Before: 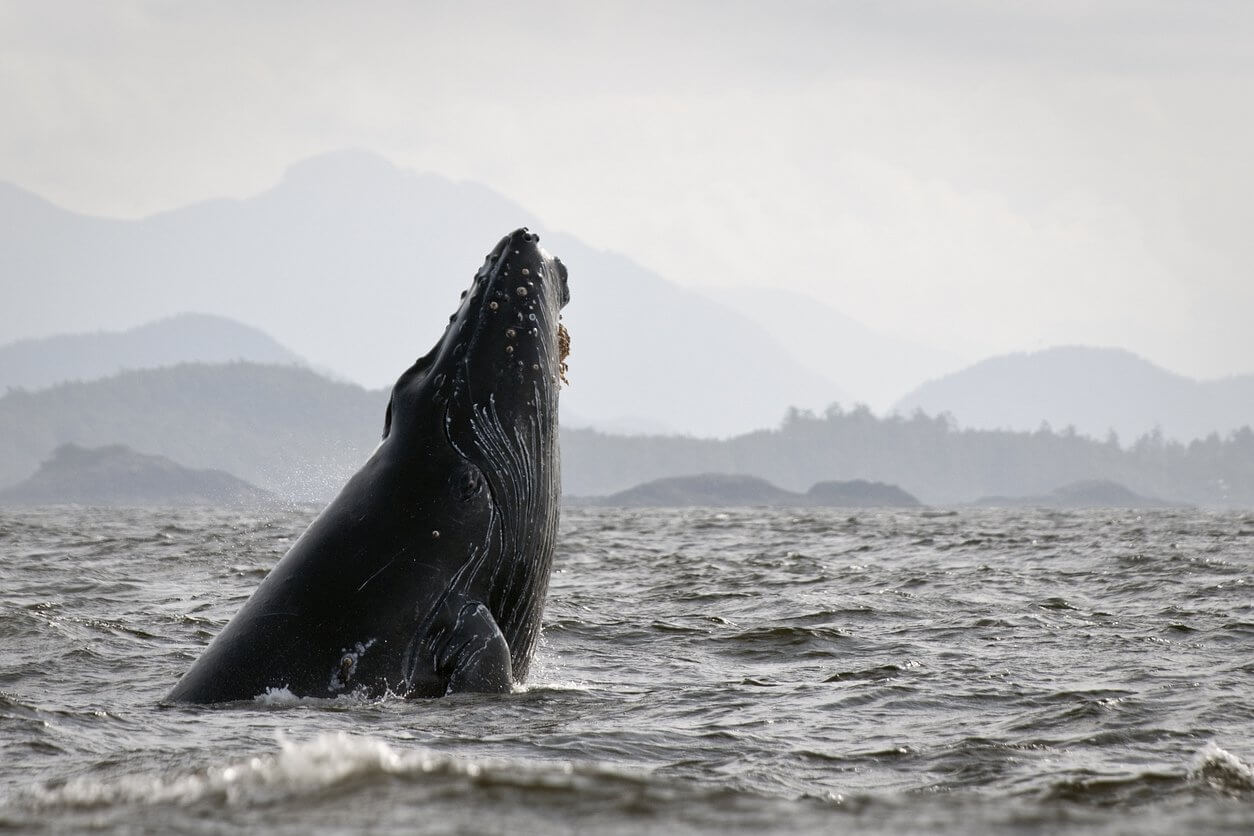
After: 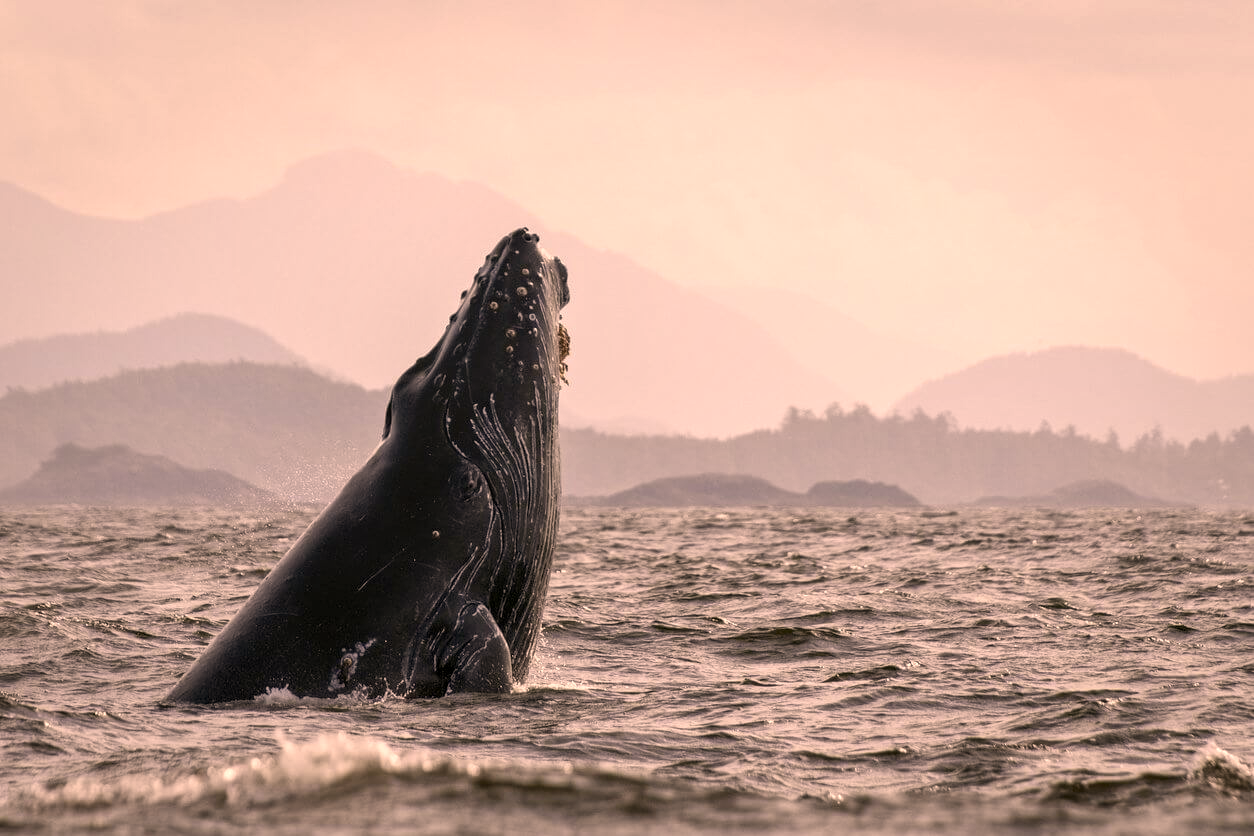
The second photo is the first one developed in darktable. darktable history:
color correction: highlights a* 17.88, highlights b* 18.79
local contrast: on, module defaults
